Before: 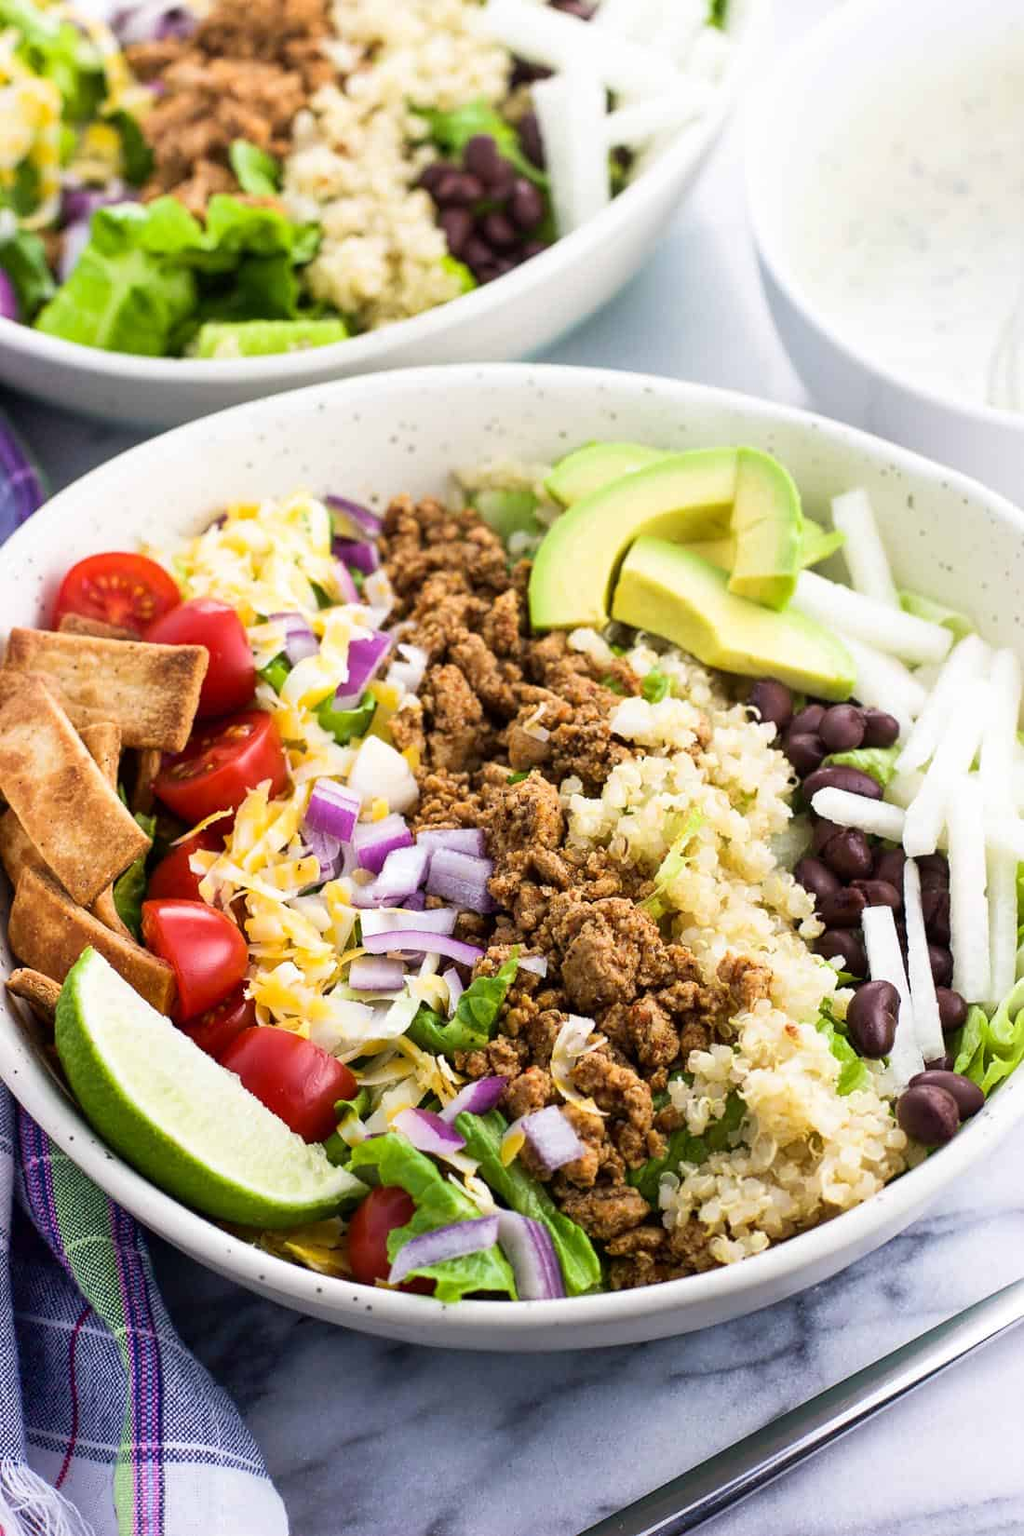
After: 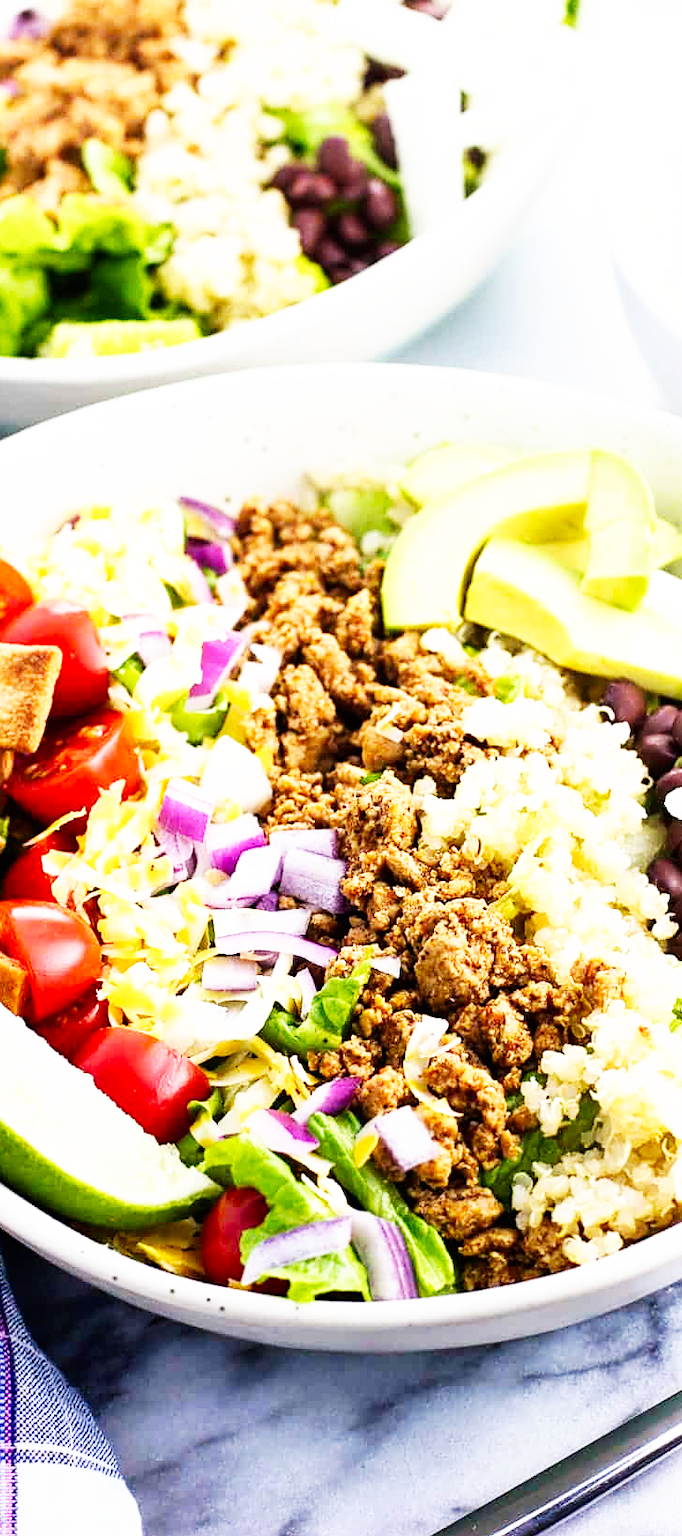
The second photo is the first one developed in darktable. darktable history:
crop and rotate: left 14.436%, right 18.898%
base curve: curves: ch0 [(0, 0) (0.007, 0.004) (0.027, 0.03) (0.046, 0.07) (0.207, 0.54) (0.442, 0.872) (0.673, 0.972) (1, 1)], preserve colors none
sharpen: amount 0.2
